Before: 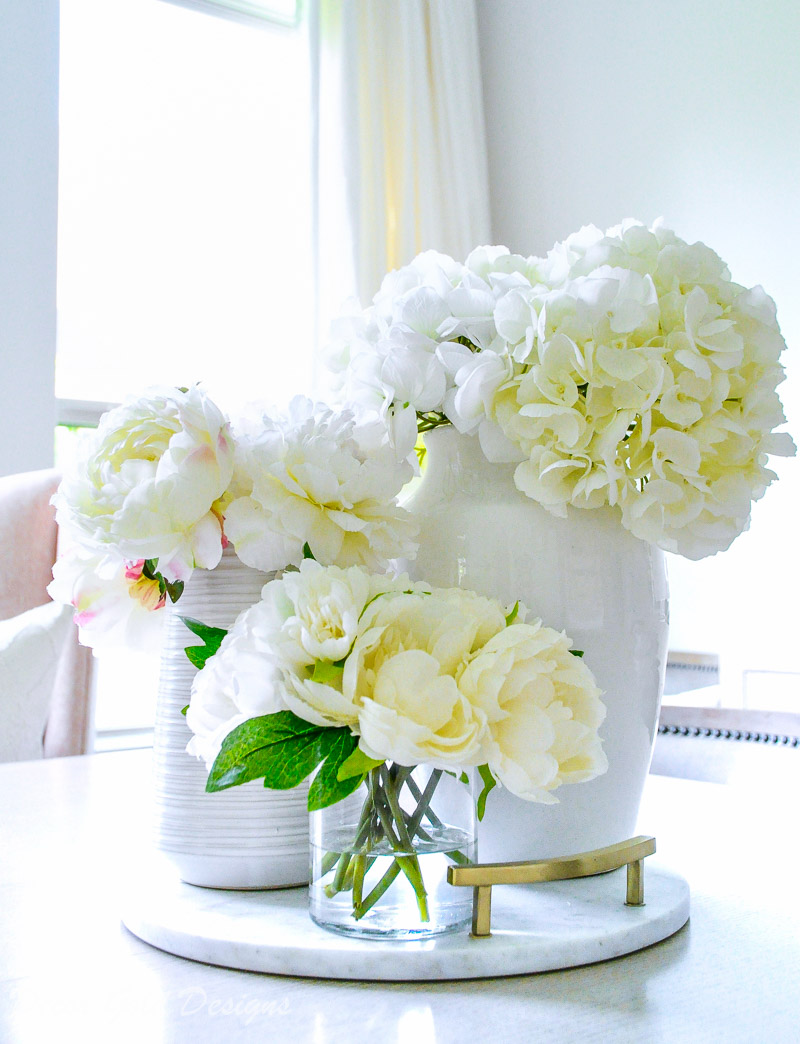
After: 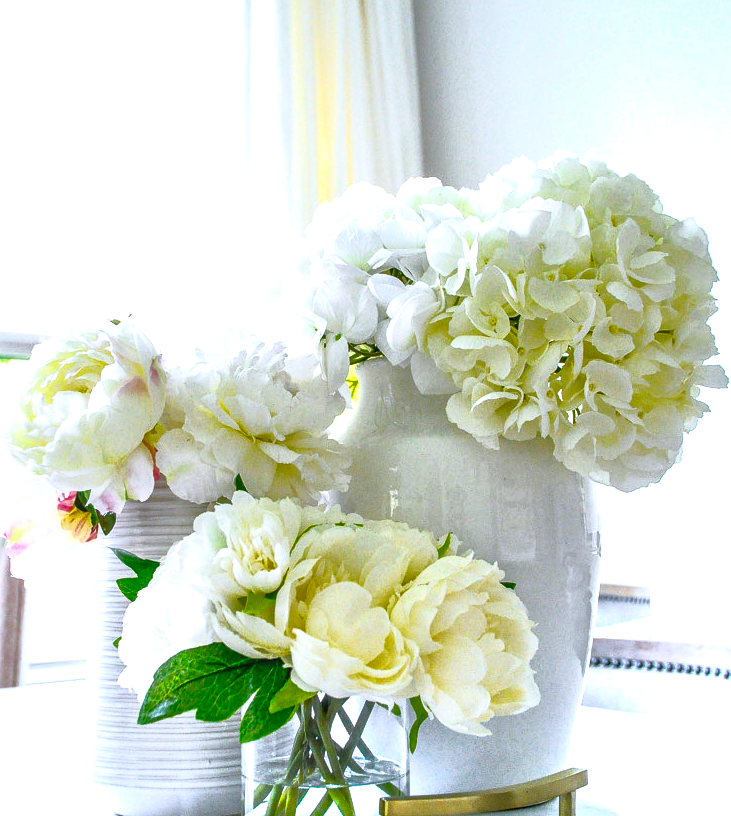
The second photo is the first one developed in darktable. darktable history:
crop: left 8.537%, top 6.535%, bottom 15.216%
base curve: curves: ch0 [(0, 0) (0.564, 0.291) (0.802, 0.731) (1, 1)]
local contrast: on, module defaults
exposure: exposure 0.299 EV, compensate highlight preservation false
contrast brightness saturation: contrast 0.069, brightness 0.179, saturation 0.399
